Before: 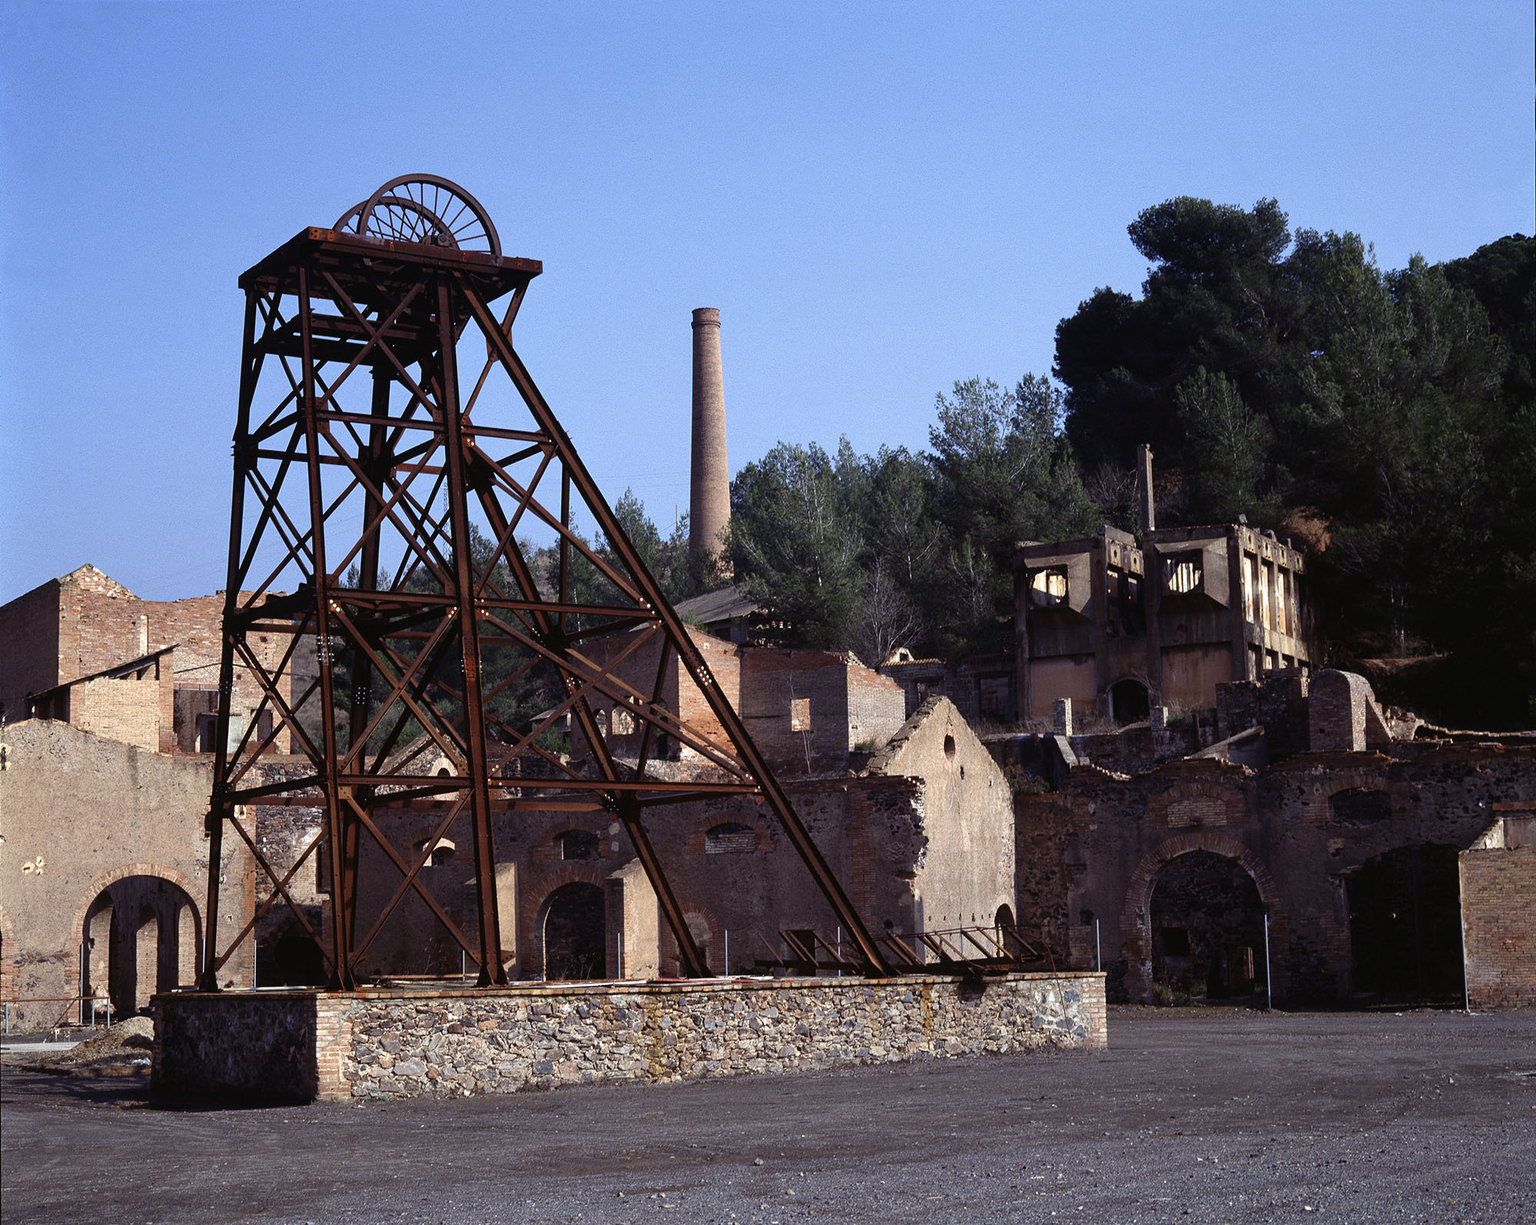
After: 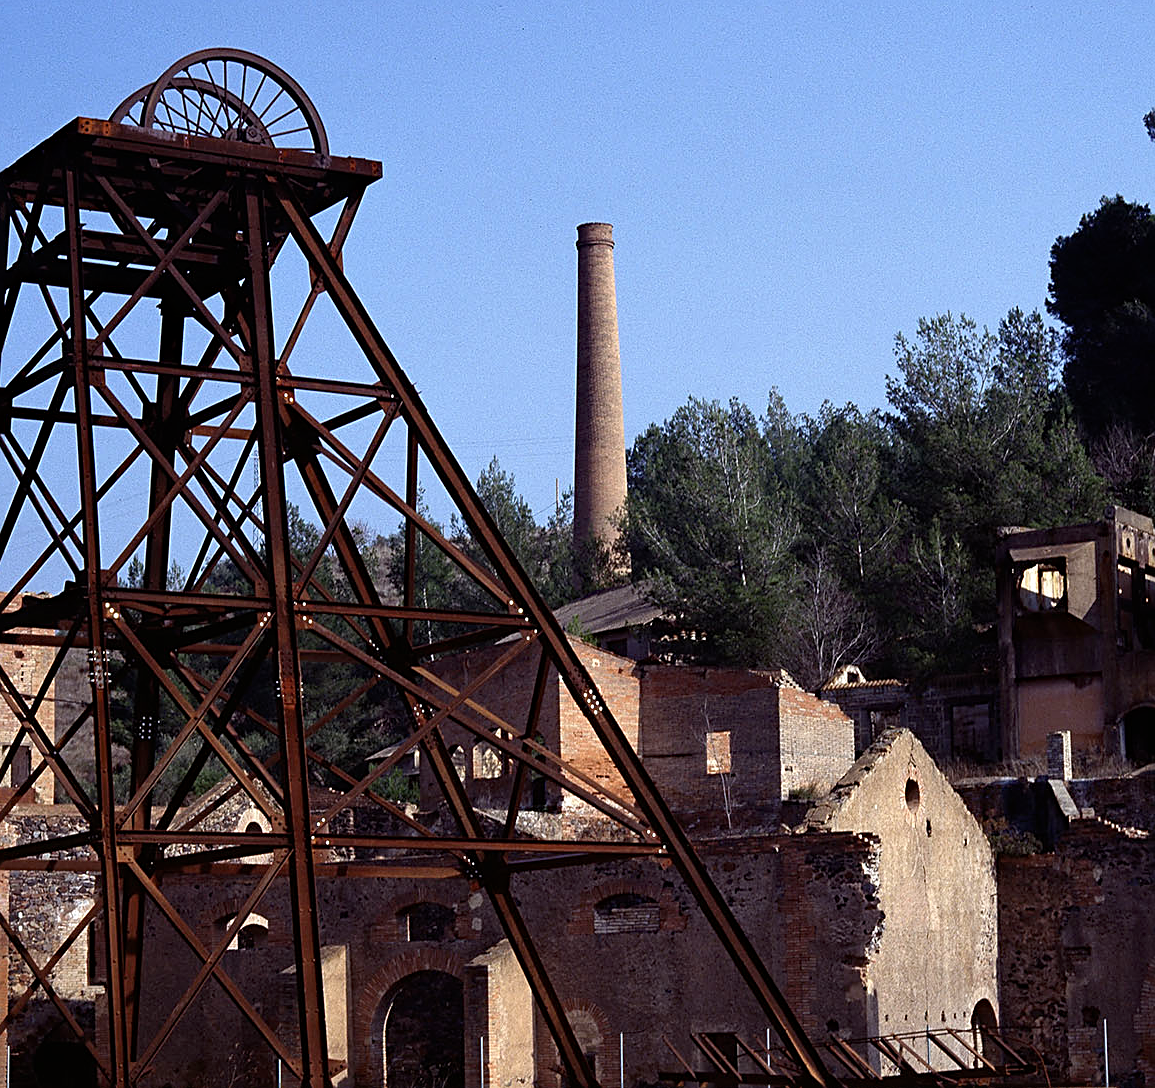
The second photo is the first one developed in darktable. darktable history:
sharpen: on, module defaults
haze removal: adaptive false
crop: left 16.202%, top 11.208%, right 26.045%, bottom 20.557%
